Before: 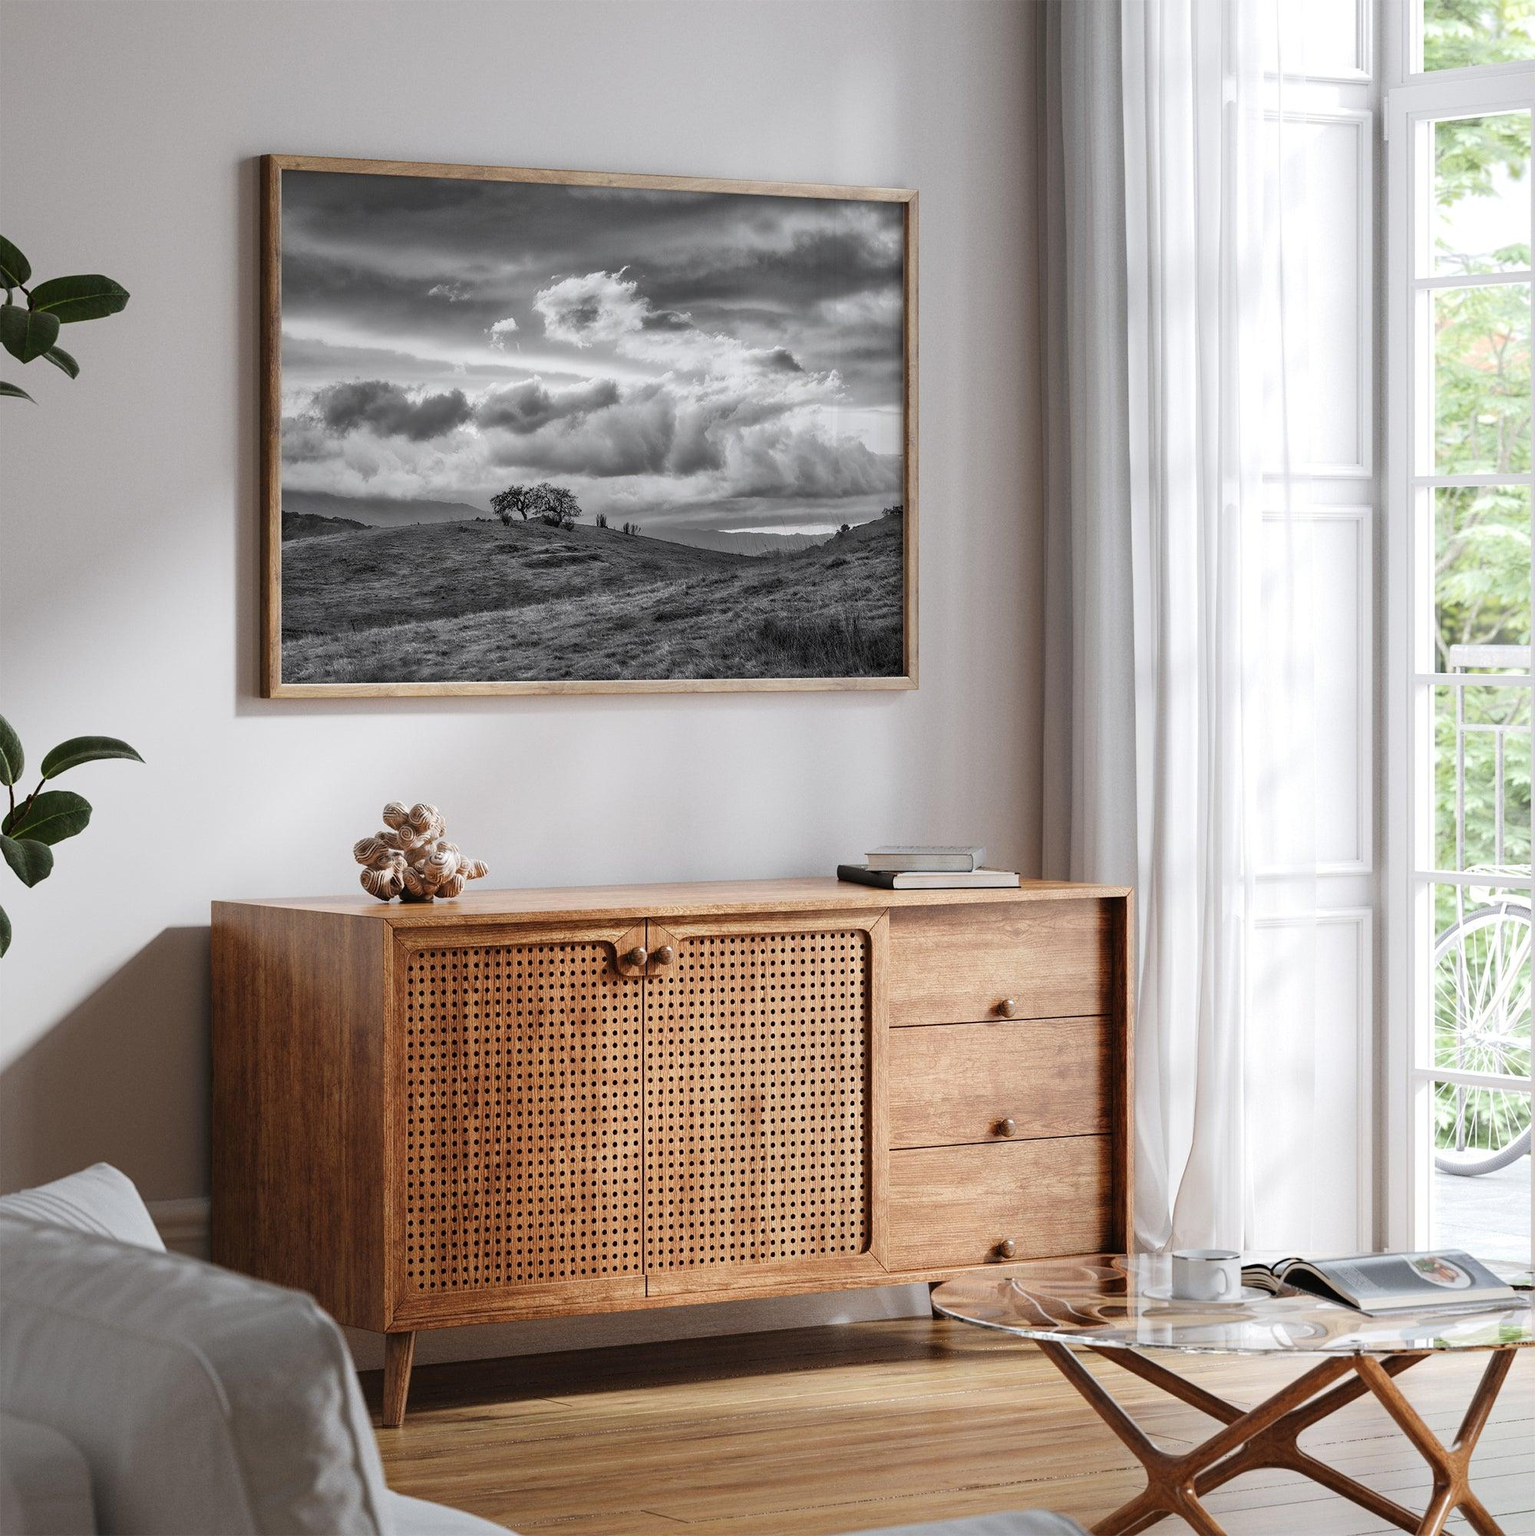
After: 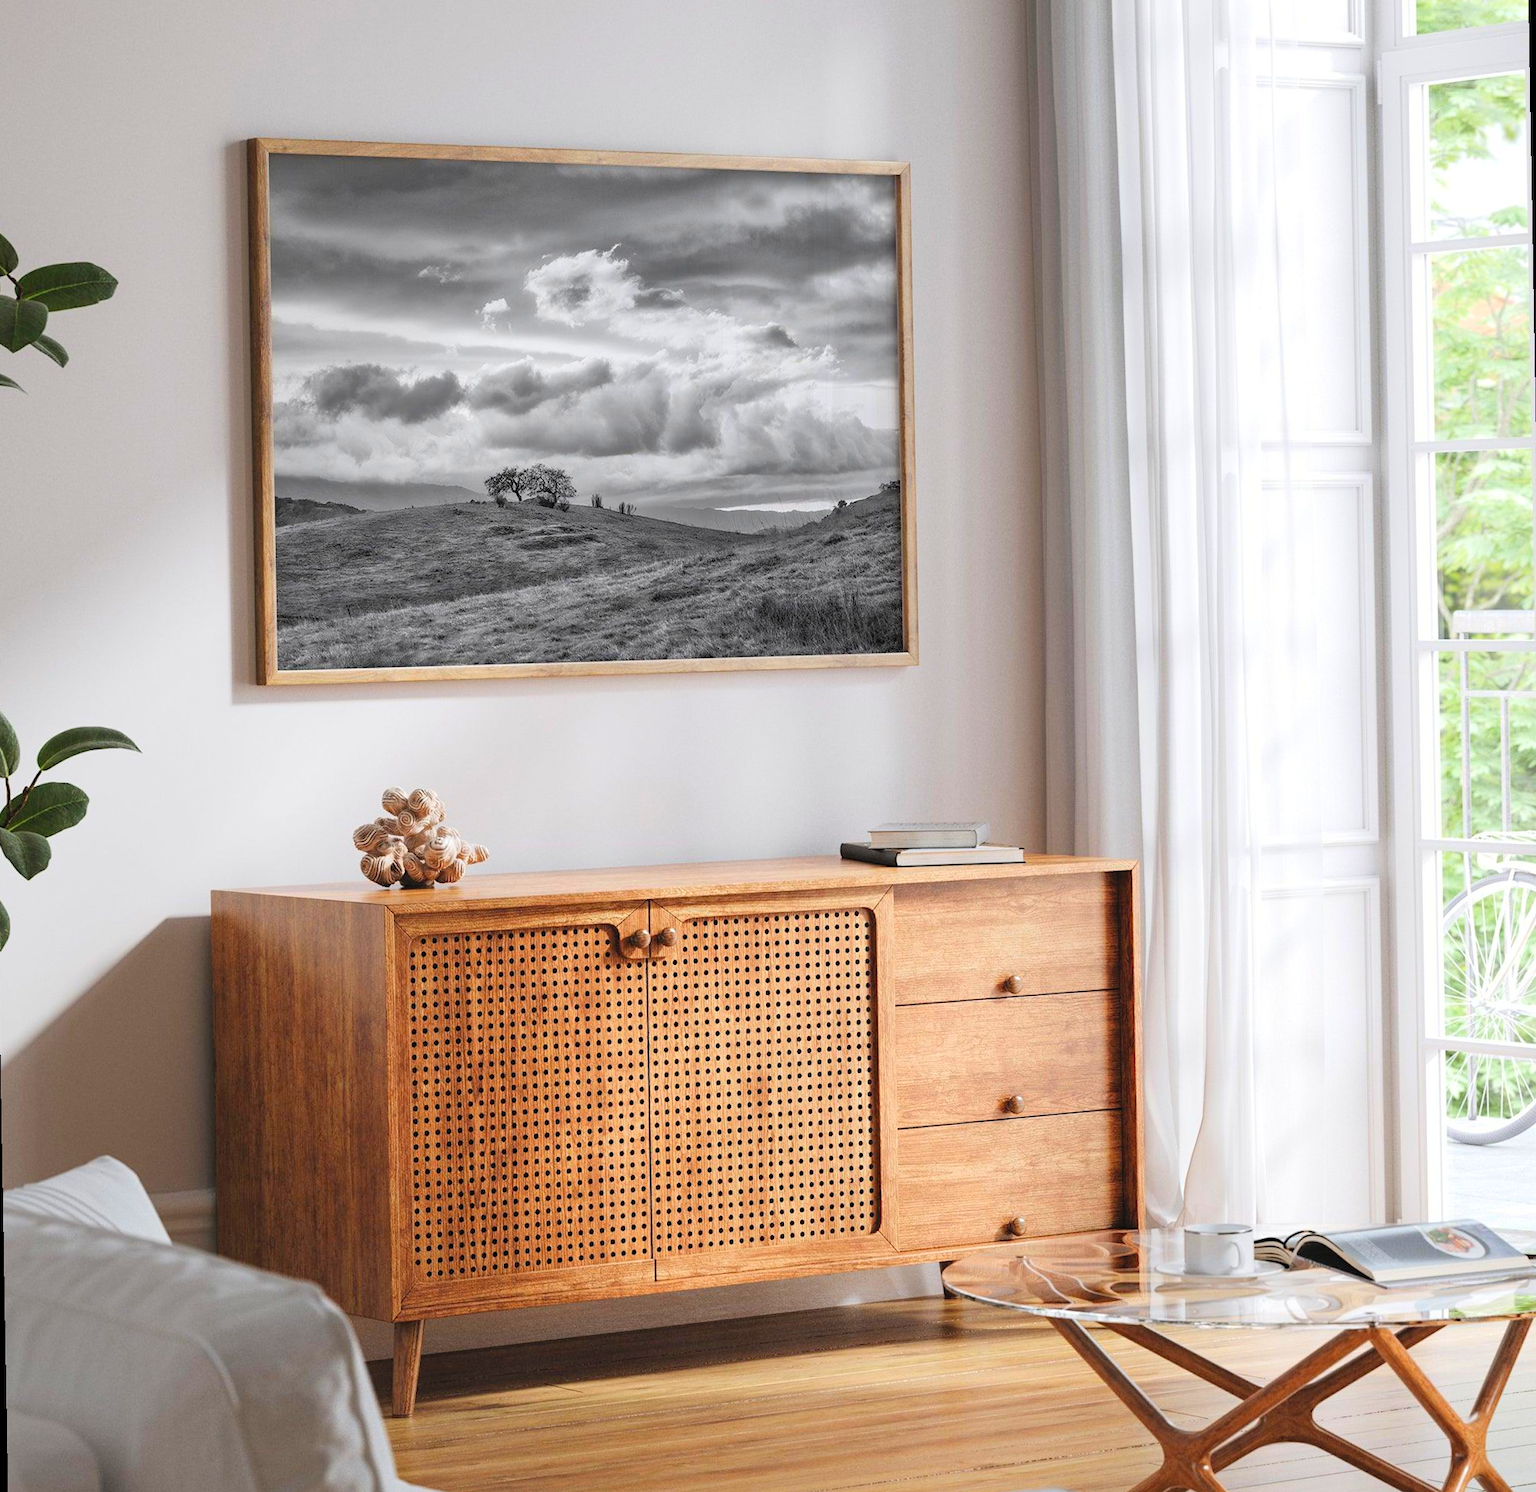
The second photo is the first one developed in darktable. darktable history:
contrast brightness saturation: contrast 0.07, brightness 0.18, saturation 0.4
rotate and perspective: rotation -1°, crop left 0.011, crop right 0.989, crop top 0.025, crop bottom 0.975
